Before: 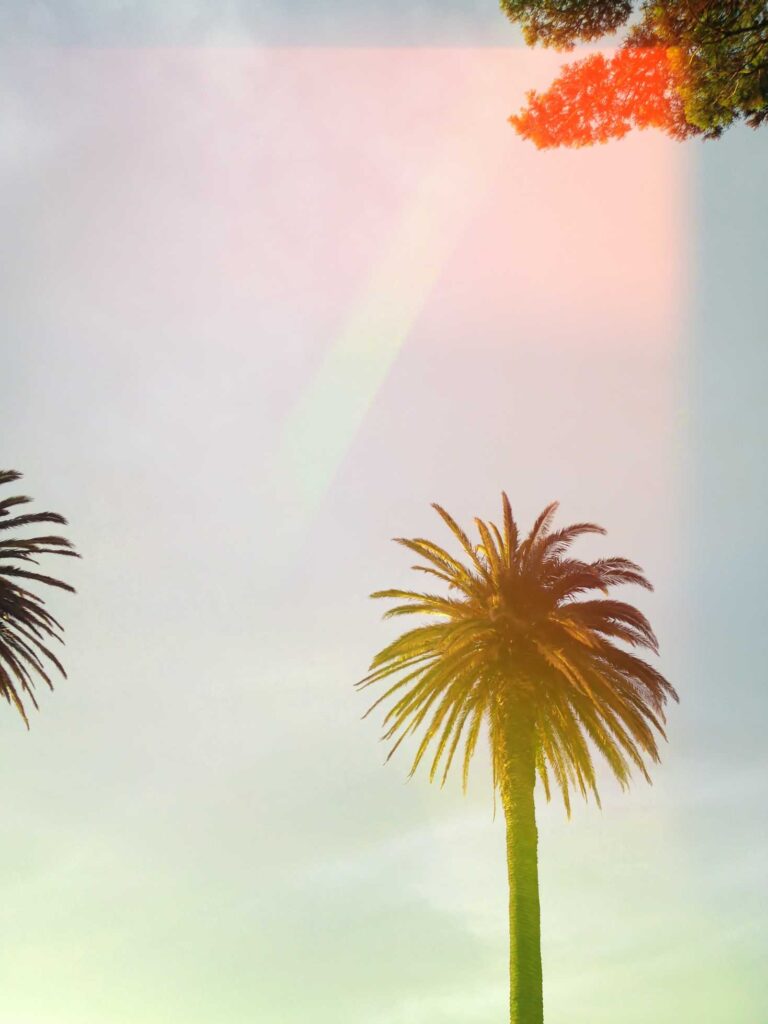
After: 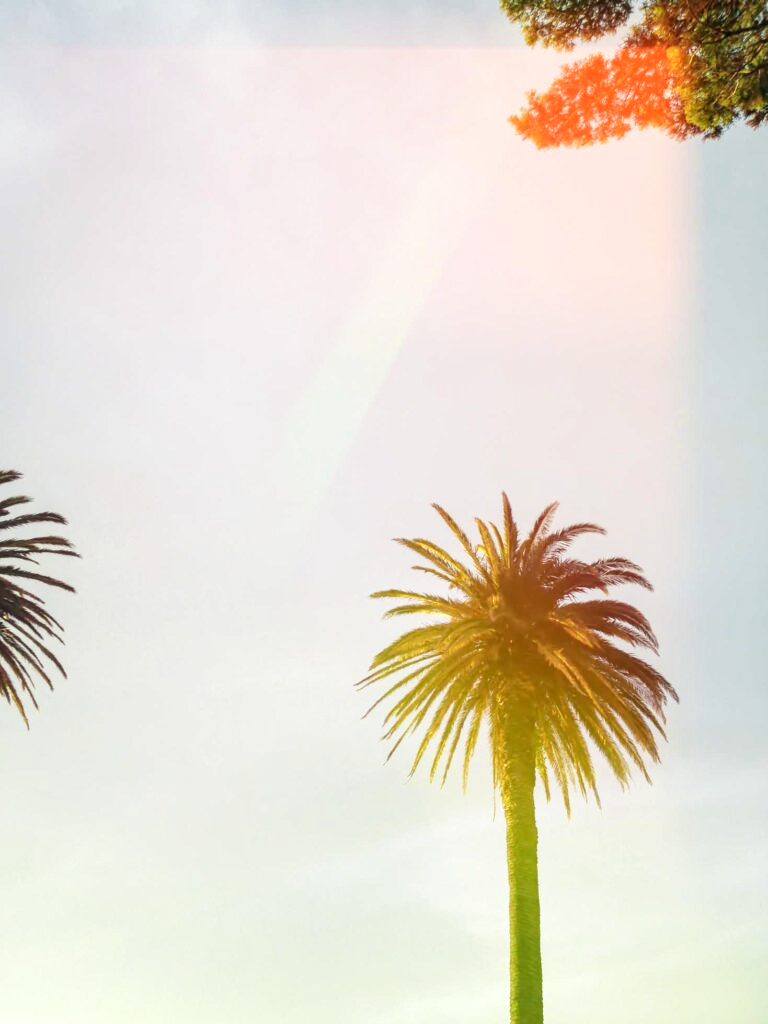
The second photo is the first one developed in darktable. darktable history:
base curve: curves: ch0 [(0, 0) (0.204, 0.334) (0.55, 0.733) (1, 1)], preserve colors none
local contrast: detail 130%
